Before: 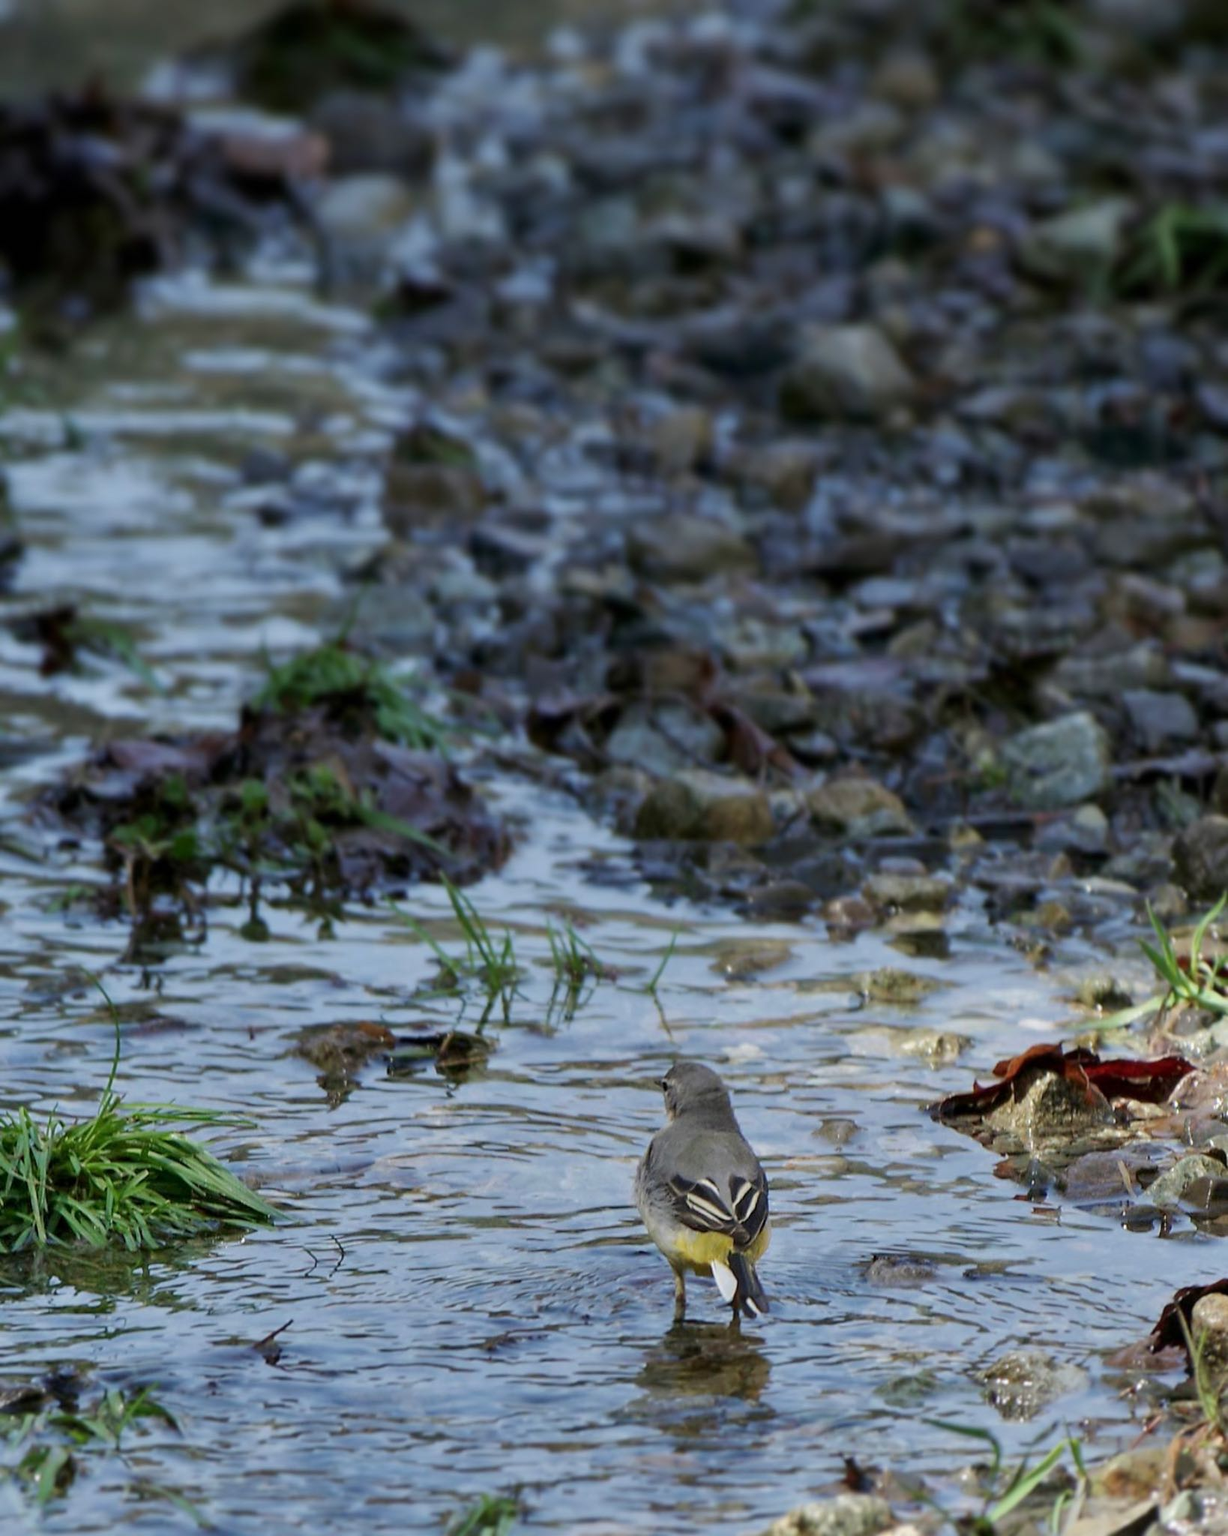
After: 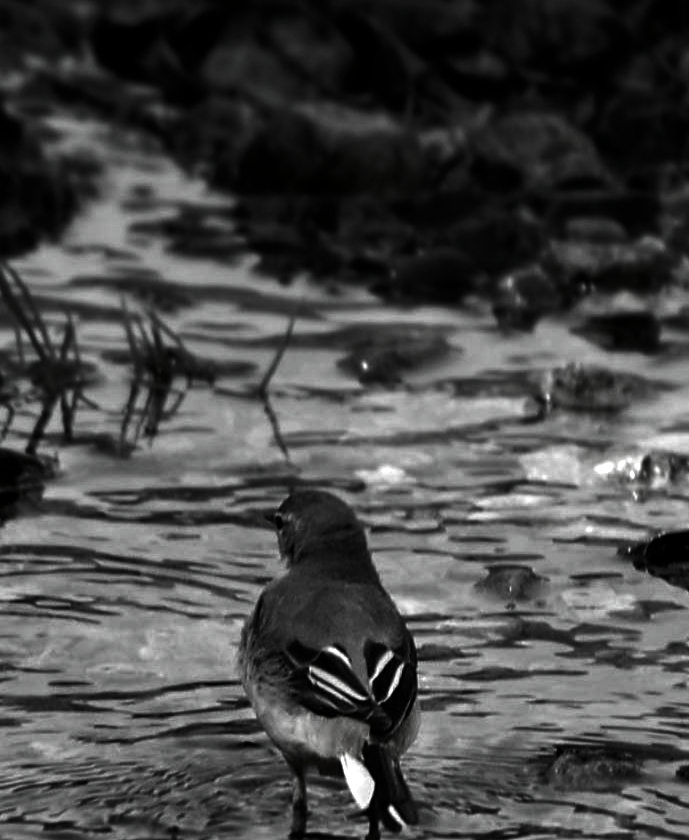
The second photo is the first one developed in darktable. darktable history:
crop: left 37.154%, top 45.241%, right 20.726%, bottom 13.711%
contrast brightness saturation: contrast 0.018, brightness -0.987, saturation -0.985
exposure: black level correction 0, exposure 0.694 EV, compensate highlight preservation false
